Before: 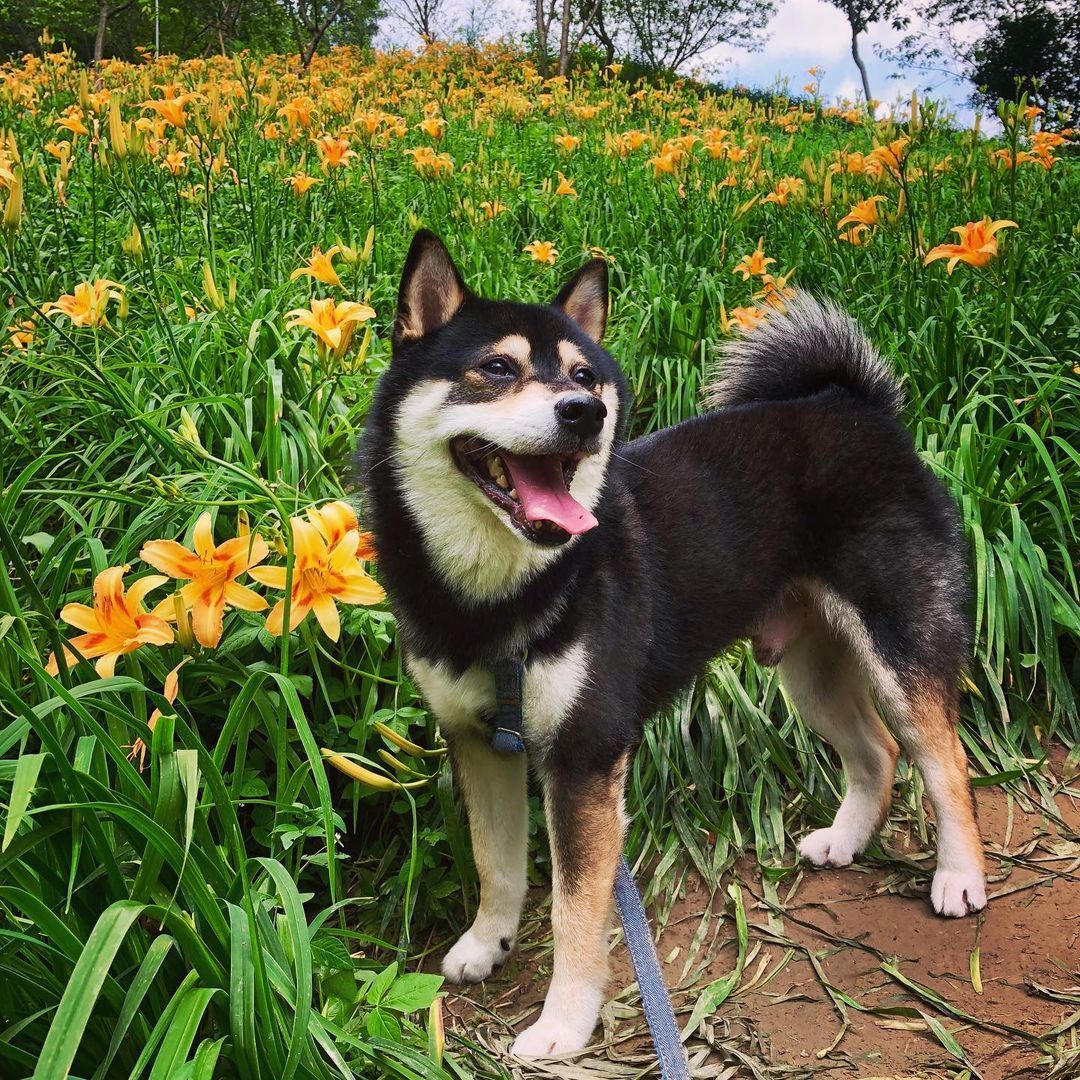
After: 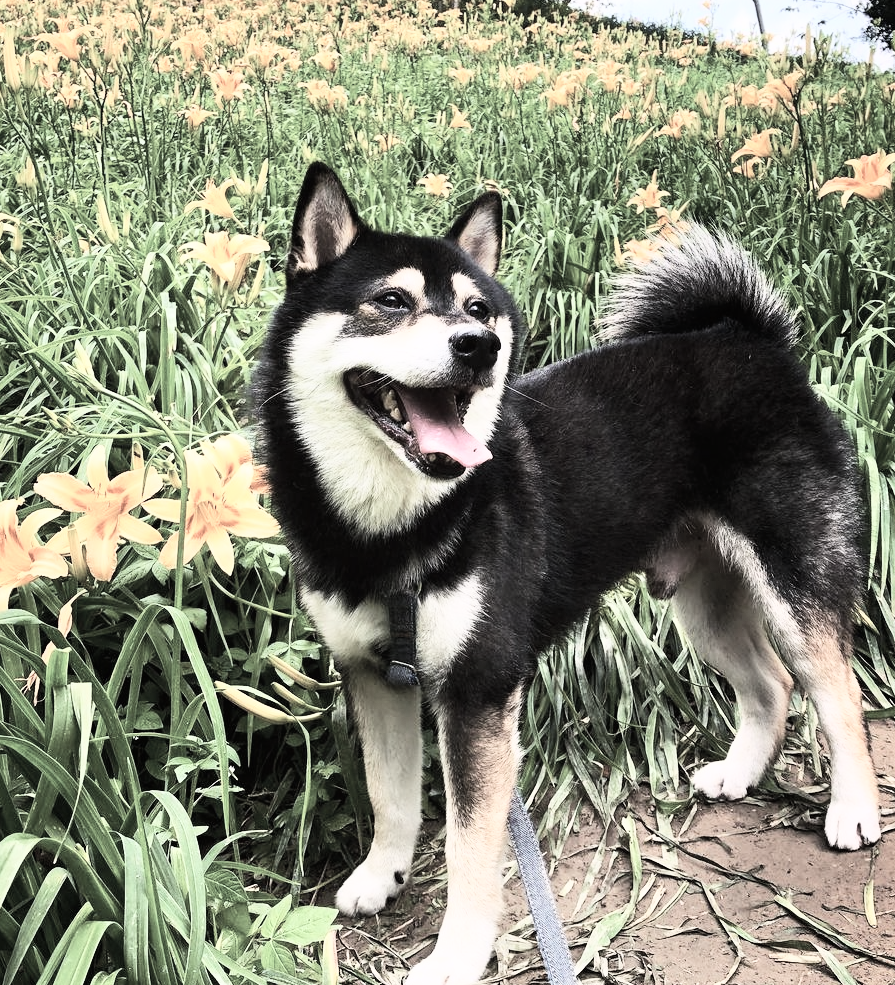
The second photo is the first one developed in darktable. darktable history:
crop: left 9.838%, top 6.22%, right 7.251%, bottom 2.493%
base curve: curves: ch0 [(0, 0) (0.007, 0.004) (0.027, 0.03) (0.046, 0.07) (0.207, 0.54) (0.442, 0.872) (0.673, 0.972) (1, 1)]
color correction: highlights b* -0.046, saturation 0.315
